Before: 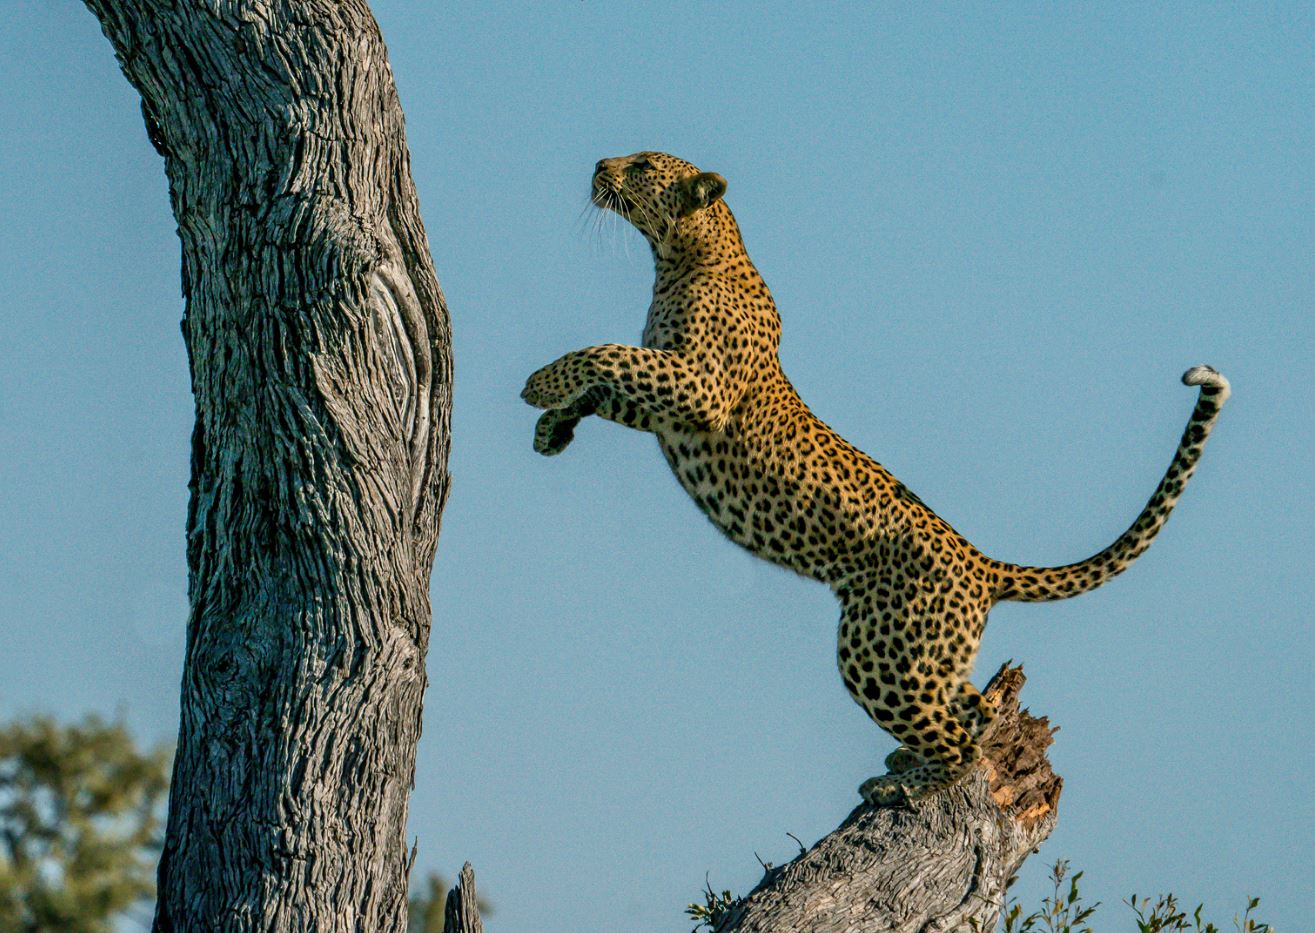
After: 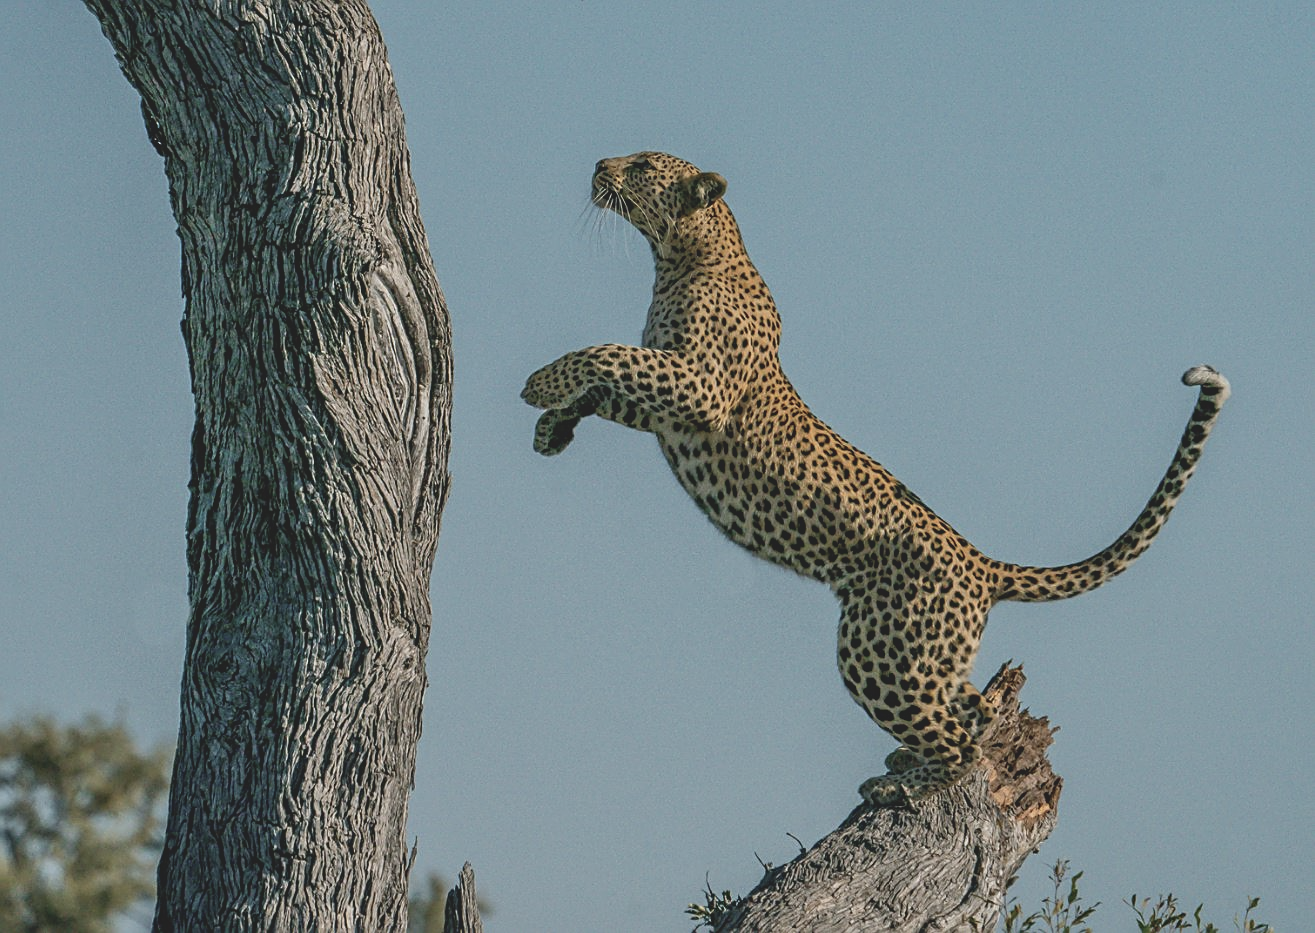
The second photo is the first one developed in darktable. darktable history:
contrast brightness saturation: contrast -0.26, saturation -0.43
sharpen: on, module defaults
